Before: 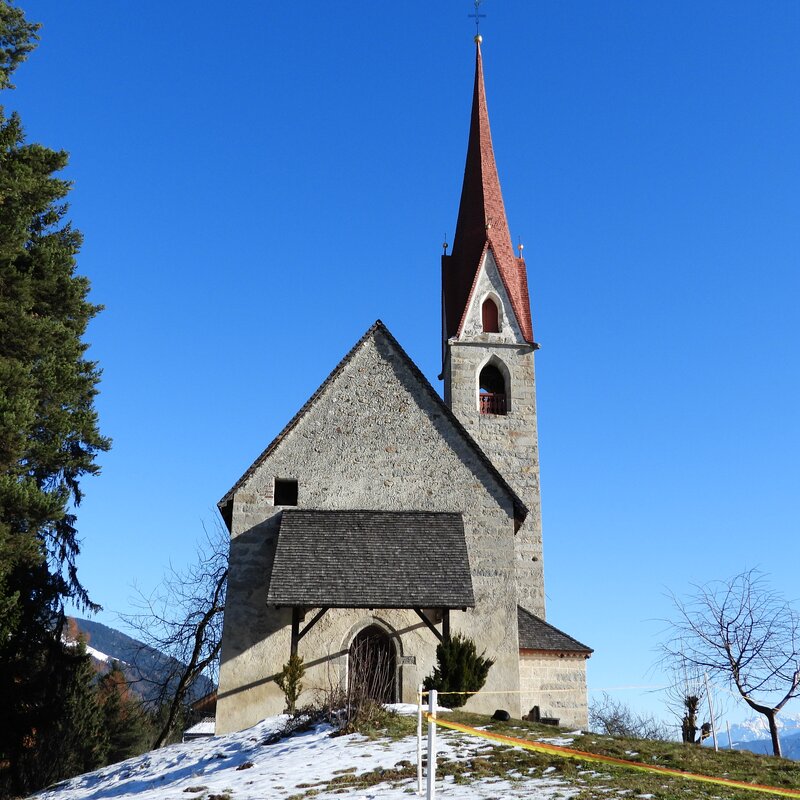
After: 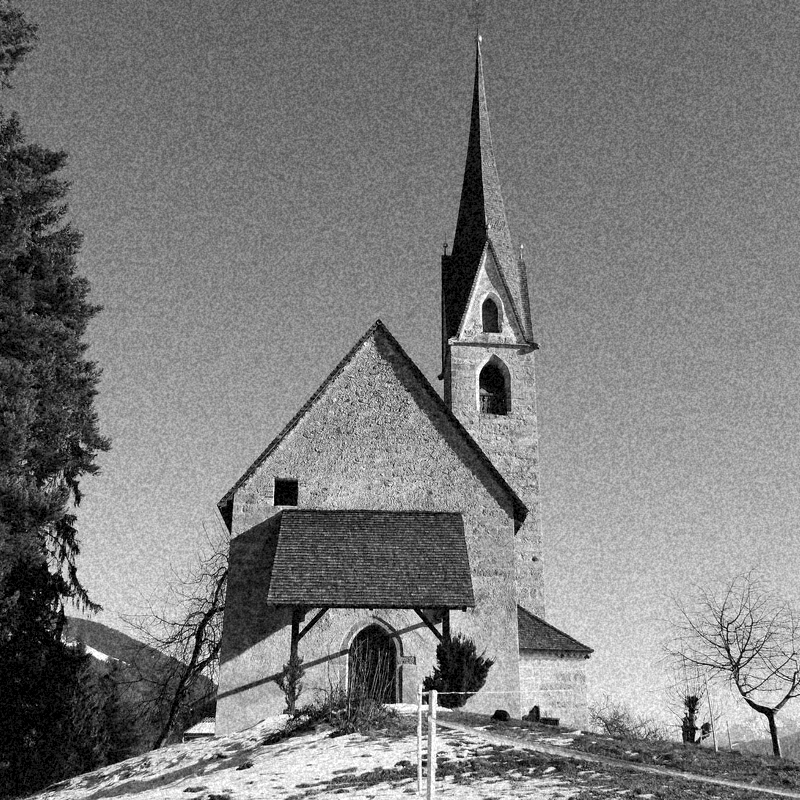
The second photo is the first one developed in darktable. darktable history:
grain: coarseness 46.9 ISO, strength 50.21%, mid-tones bias 0%
monochrome: on, module defaults
